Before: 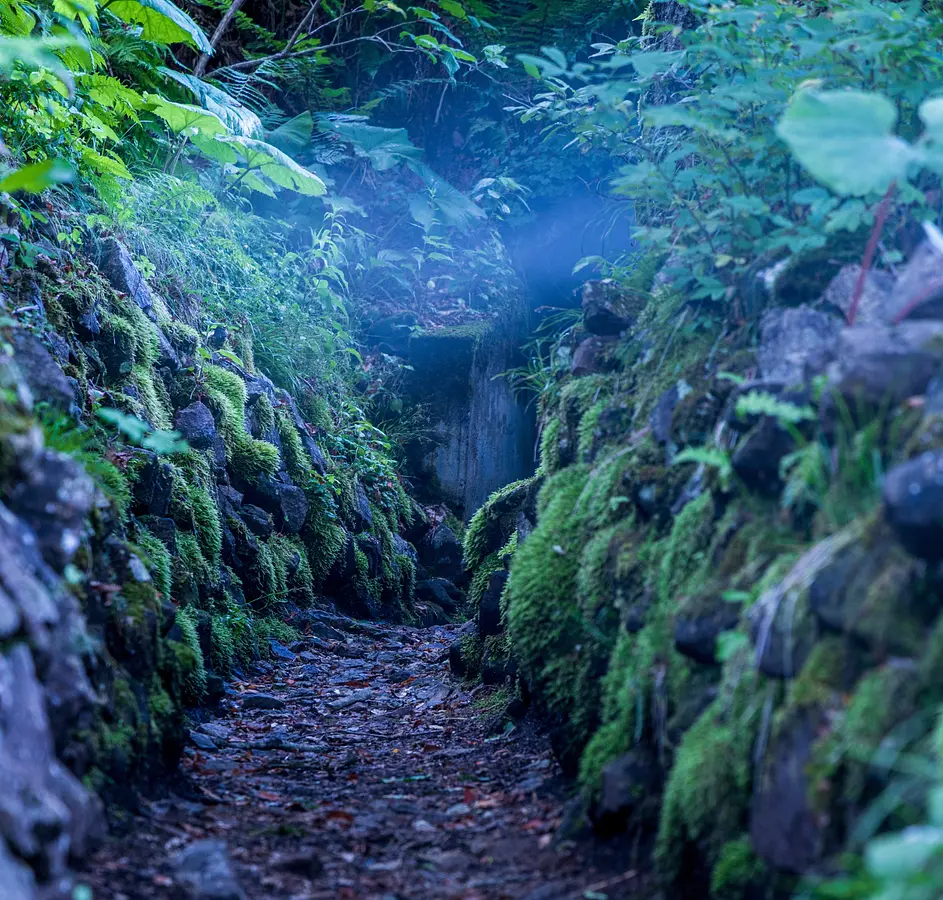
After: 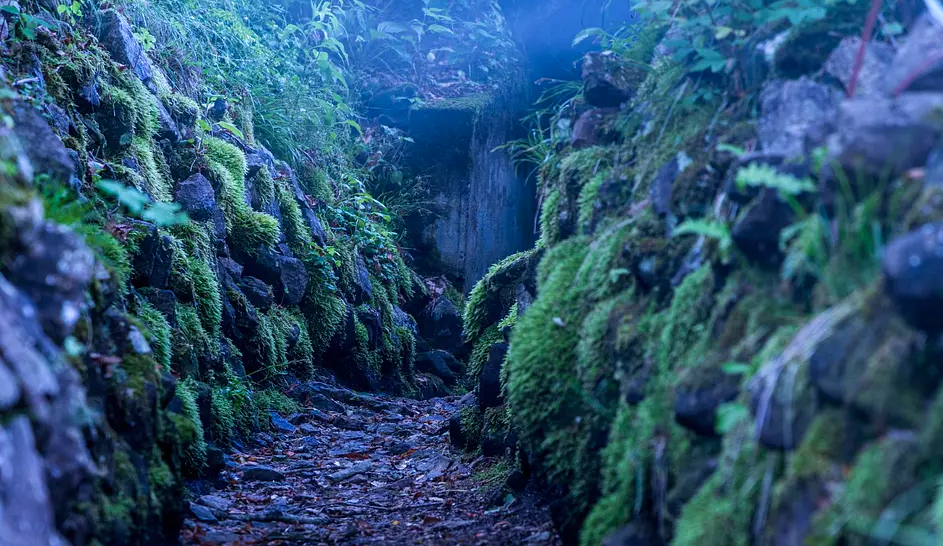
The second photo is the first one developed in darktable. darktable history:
crop and rotate: top 25.357%, bottom 13.942%
color calibration: illuminant as shot in camera, x 0.358, y 0.373, temperature 4628.91 K
